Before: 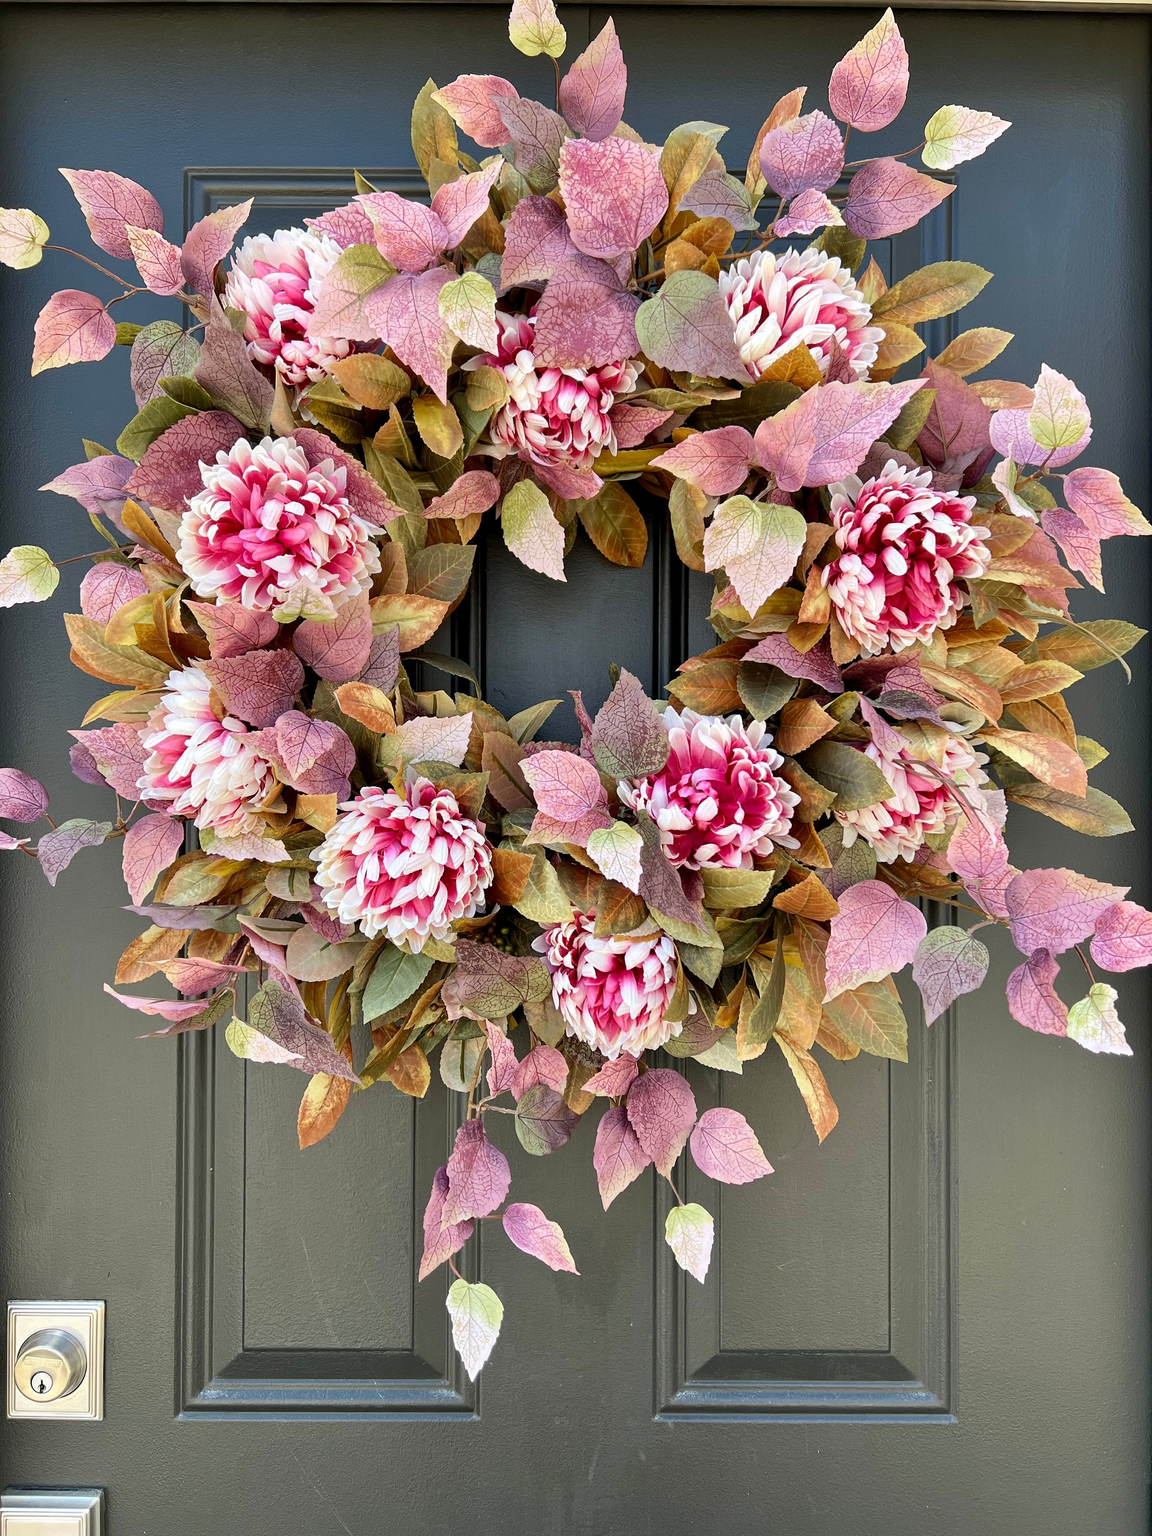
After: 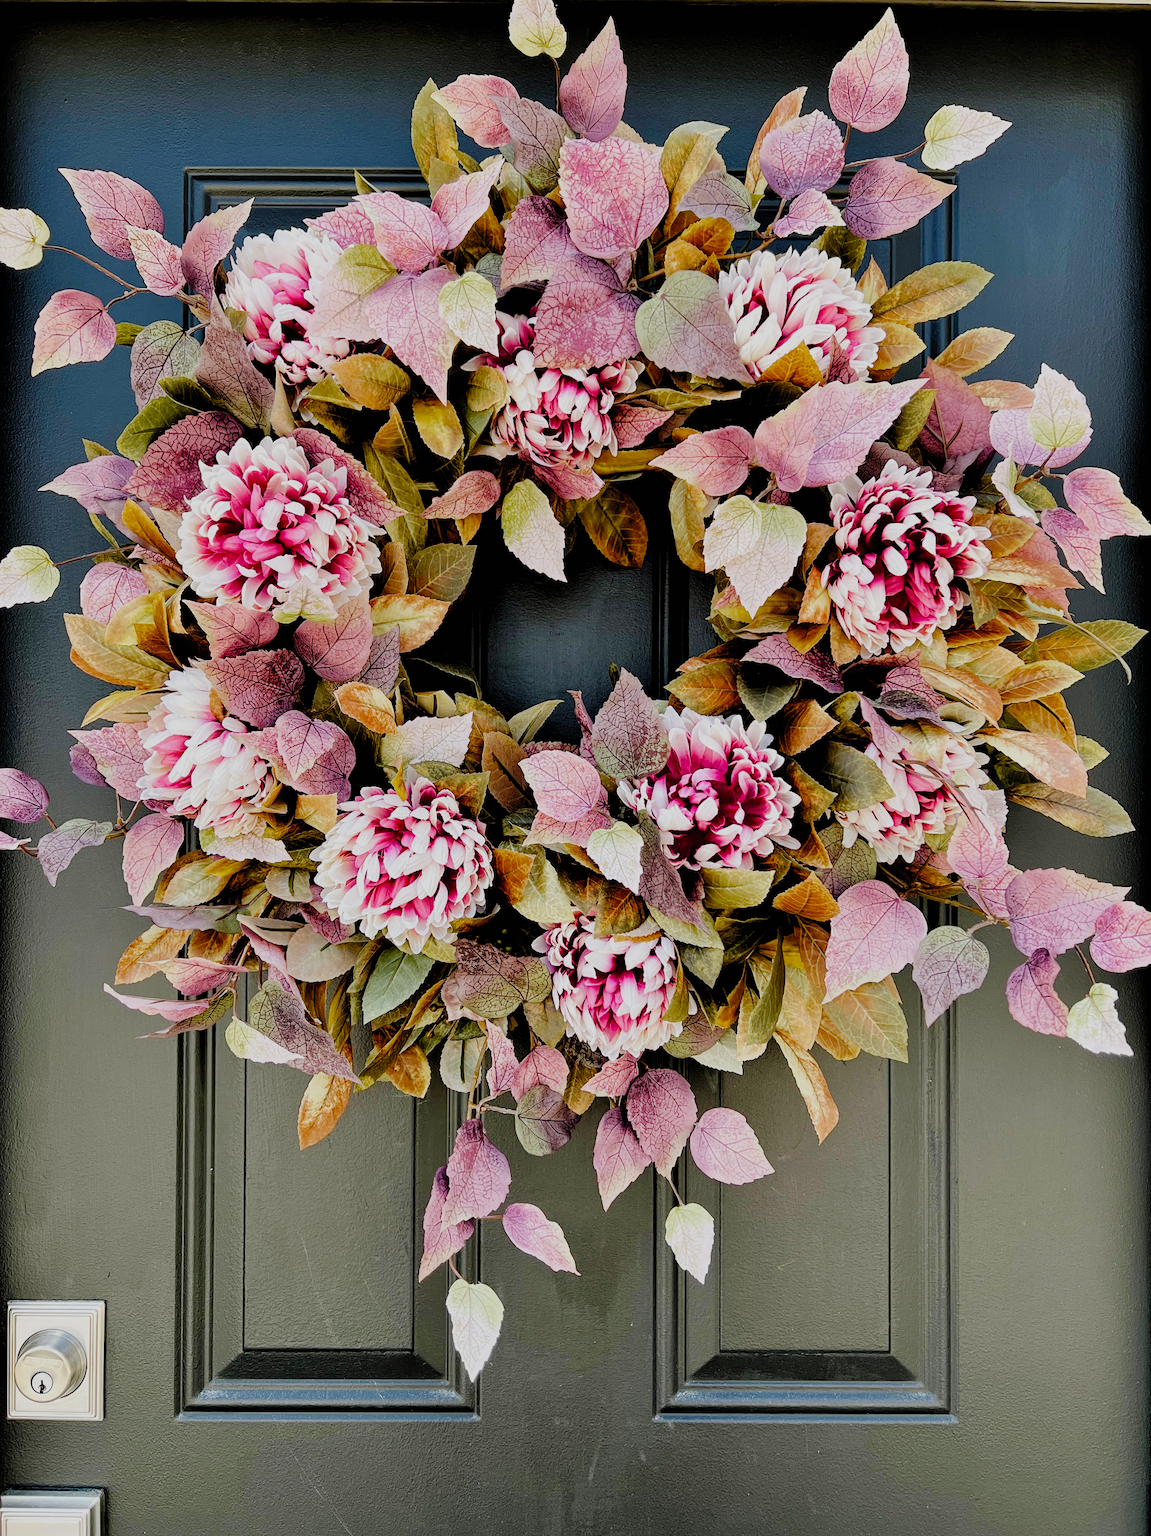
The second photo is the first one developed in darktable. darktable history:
filmic rgb: black relative exposure -2.85 EV, white relative exposure 4.56 EV, hardness 1.77, contrast 1.25, preserve chrominance no, color science v5 (2021)
tone equalizer: on, module defaults
